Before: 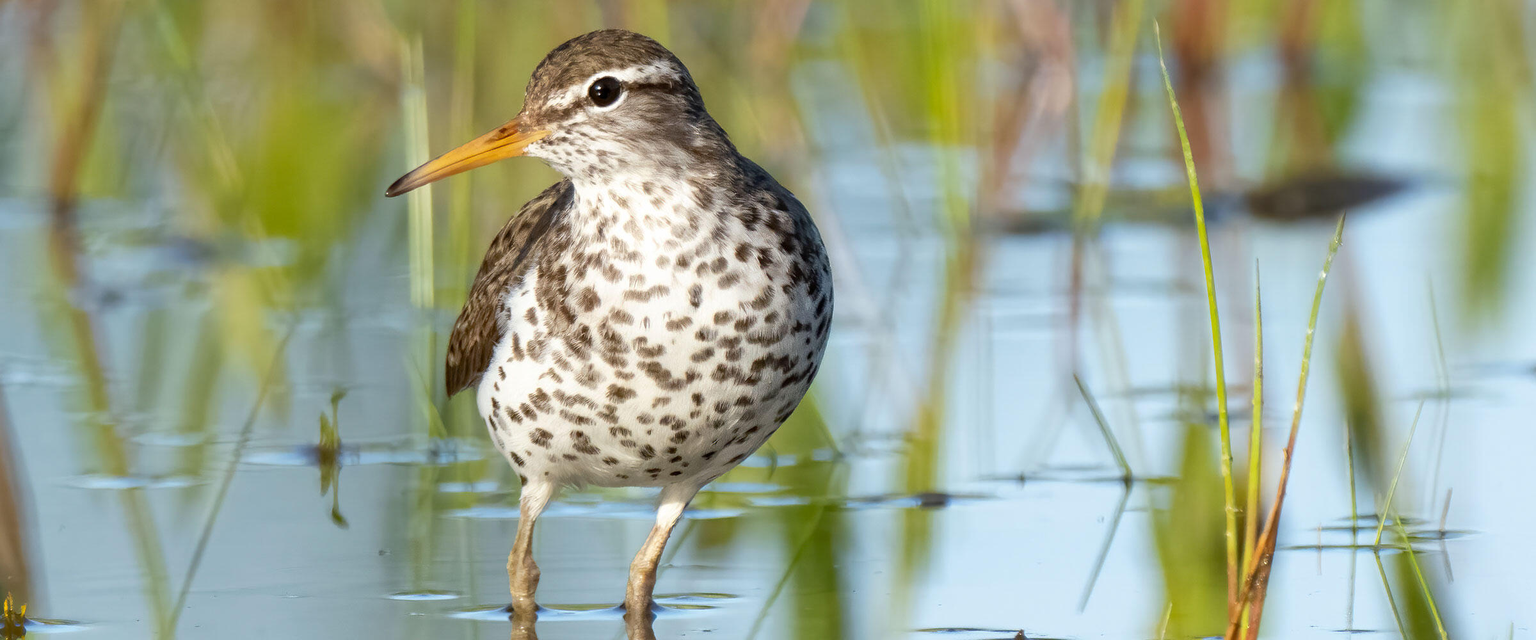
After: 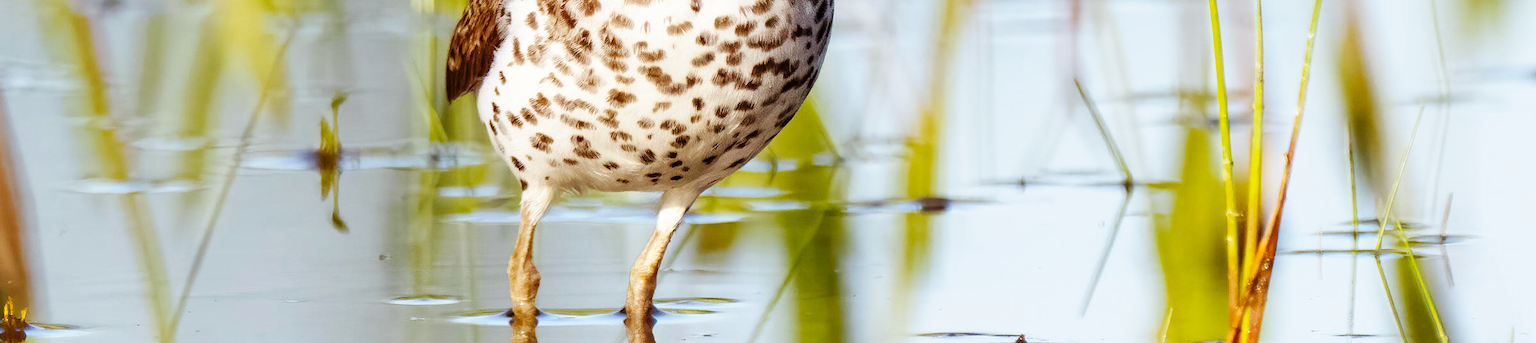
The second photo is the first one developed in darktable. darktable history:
base curve: curves: ch0 [(0, 0) (0.036, 0.025) (0.121, 0.166) (0.206, 0.329) (0.605, 0.79) (1, 1)], preserve colors none
rgb levels: mode RGB, independent channels, levels [[0, 0.5, 1], [0, 0.521, 1], [0, 0.536, 1]]
crop and rotate: top 46.237%
